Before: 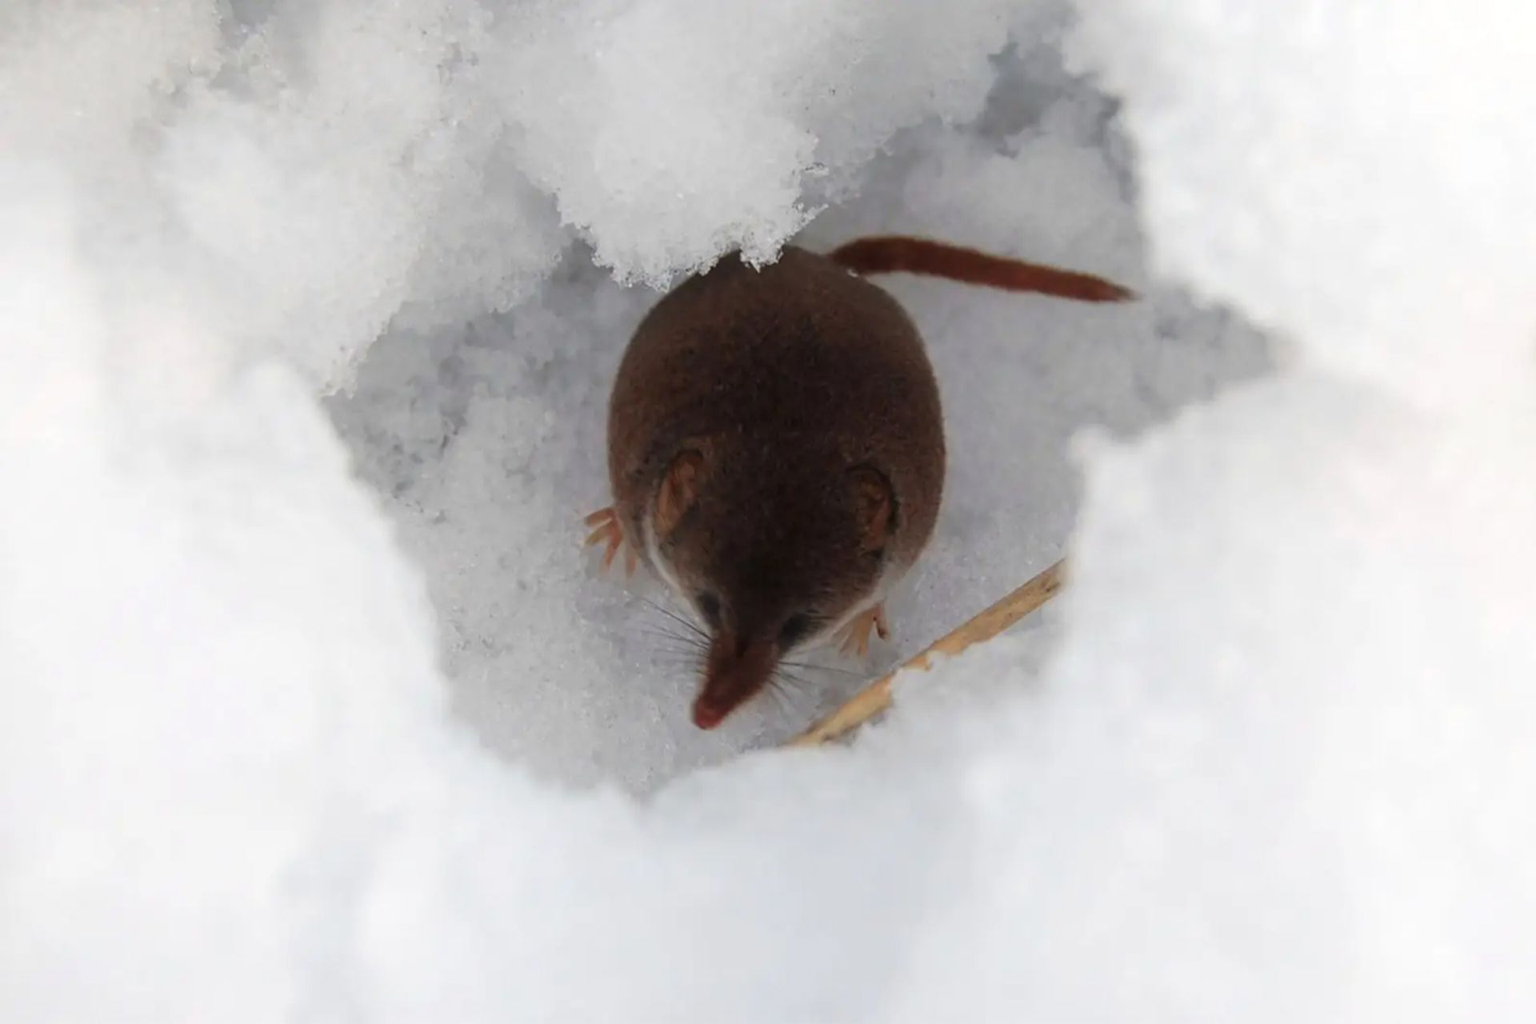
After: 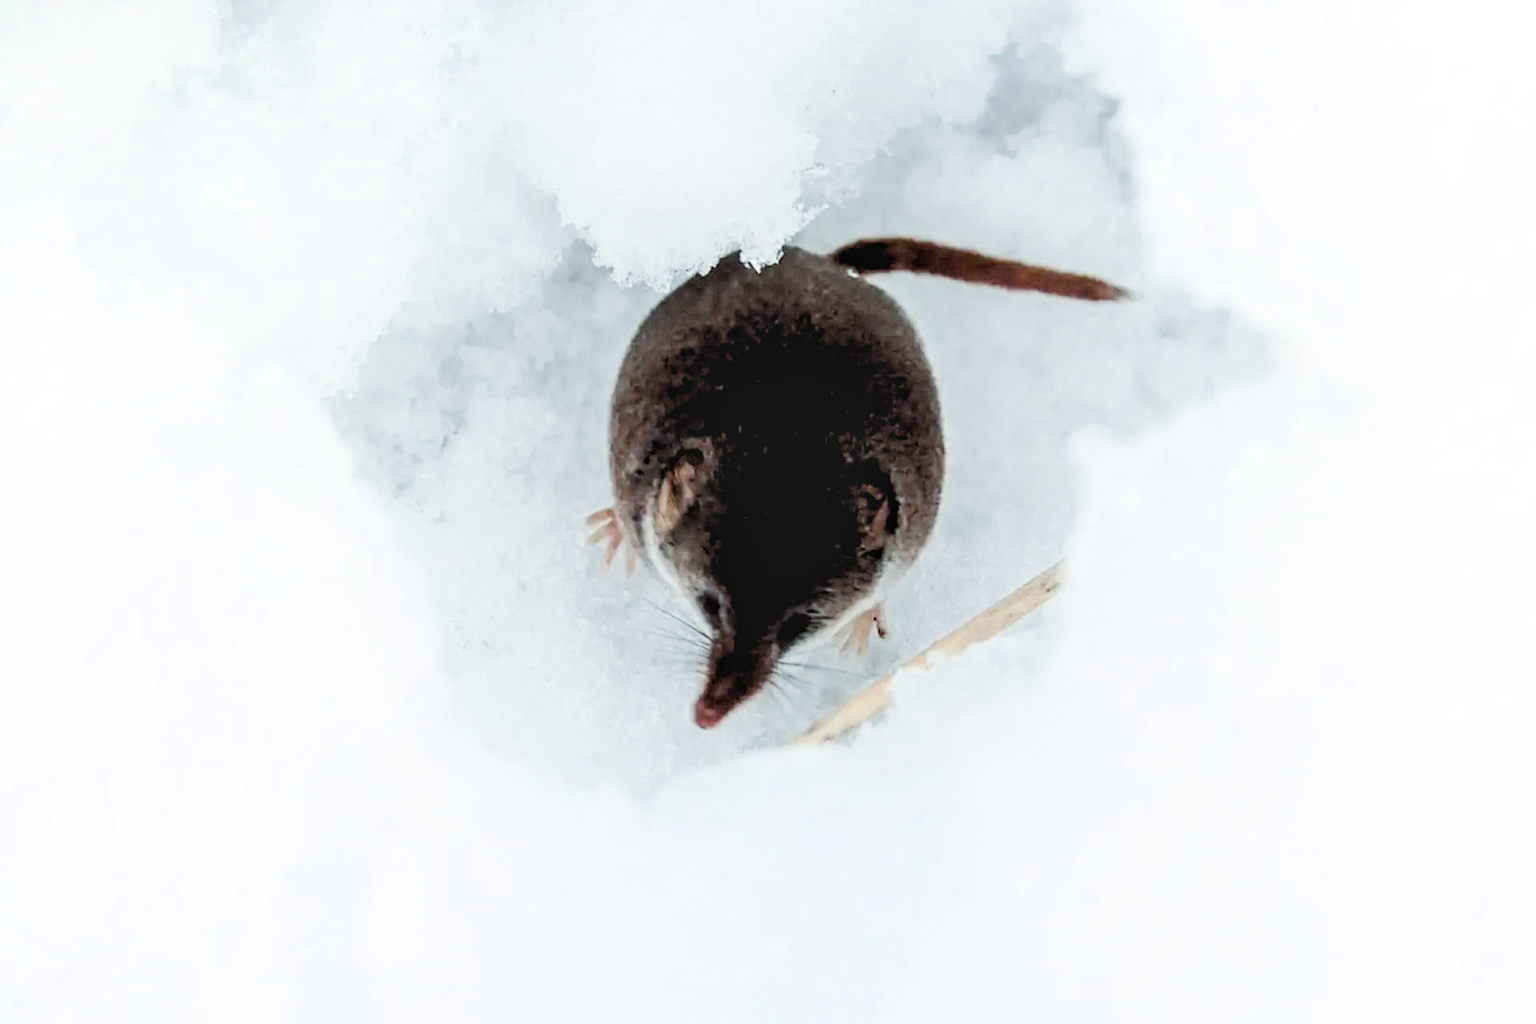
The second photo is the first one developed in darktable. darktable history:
contrast brightness saturation: contrast 0.1, saturation -0.36
rgb levels: preserve colors sum RGB, levels [[0.038, 0.433, 0.934], [0, 0.5, 1], [0, 0.5, 1]]
exposure: black level correction 0, exposure 1.3 EV, compensate exposure bias true, compensate highlight preservation false
filmic rgb: black relative exposure -6.98 EV, white relative exposure 5.63 EV, hardness 2.86
tone equalizer: -8 EV -0.75 EV, -7 EV -0.7 EV, -6 EV -0.6 EV, -5 EV -0.4 EV, -3 EV 0.4 EV, -2 EV 0.6 EV, -1 EV 0.7 EV, +0 EV 0.75 EV, edges refinement/feathering 500, mask exposure compensation -1.57 EV, preserve details no
local contrast: detail 130%
color balance rgb: shadows lift › luminance -7.7%, shadows lift › chroma 2.13%, shadows lift › hue 200.79°, power › luminance -7.77%, power › chroma 2.27%, power › hue 220.69°, highlights gain › luminance 15.15%, highlights gain › chroma 4%, highlights gain › hue 209.35°, global offset › luminance -0.21%, global offset › chroma 0.27%, perceptual saturation grading › global saturation 24.42%, perceptual saturation grading › highlights -24.42%, perceptual saturation grading › mid-tones 24.42%, perceptual saturation grading › shadows 40%, perceptual brilliance grading › global brilliance -5%, perceptual brilliance grading › highlights 24.42%, perceptual brilliance grading › mid-tones 7%, perceptual brilliance grading › shadows -5%
